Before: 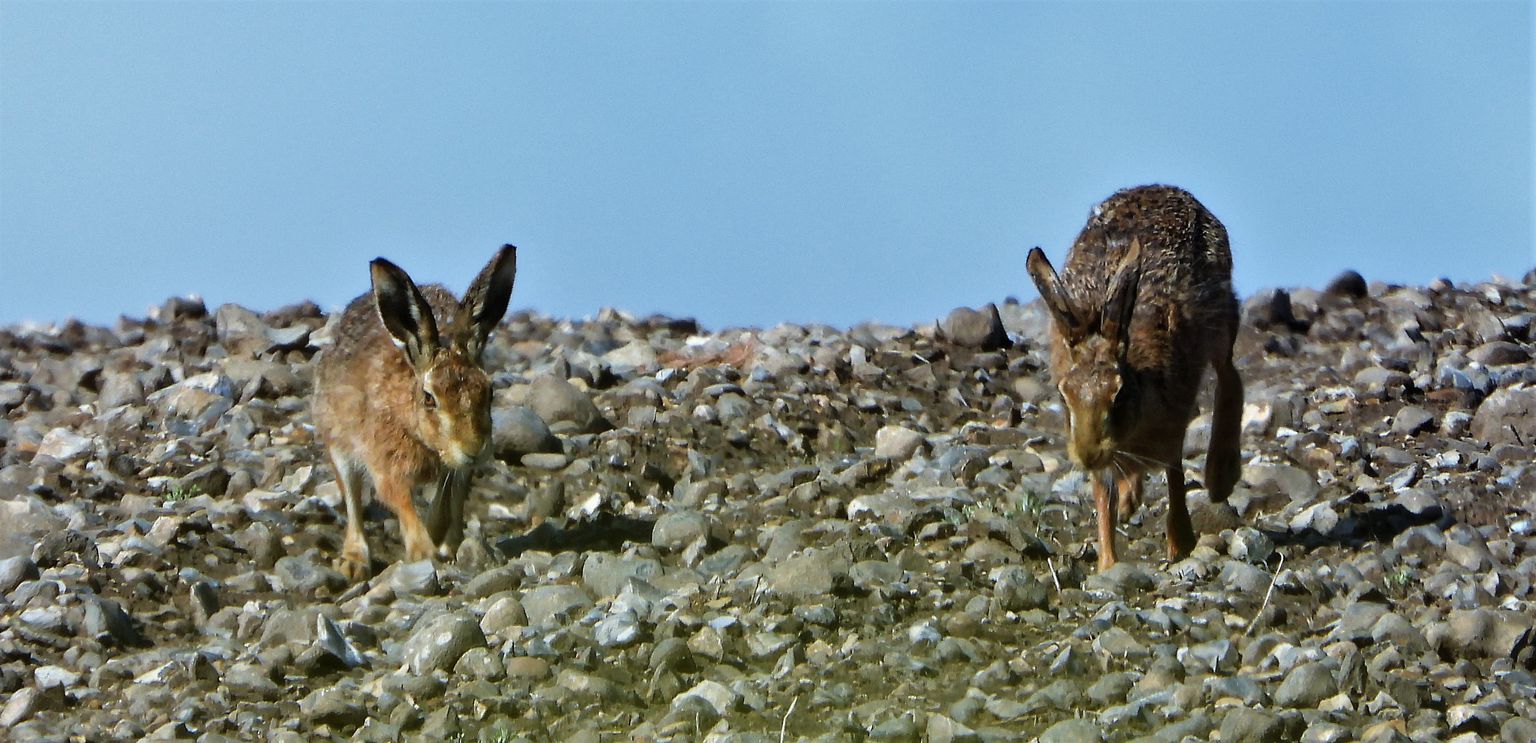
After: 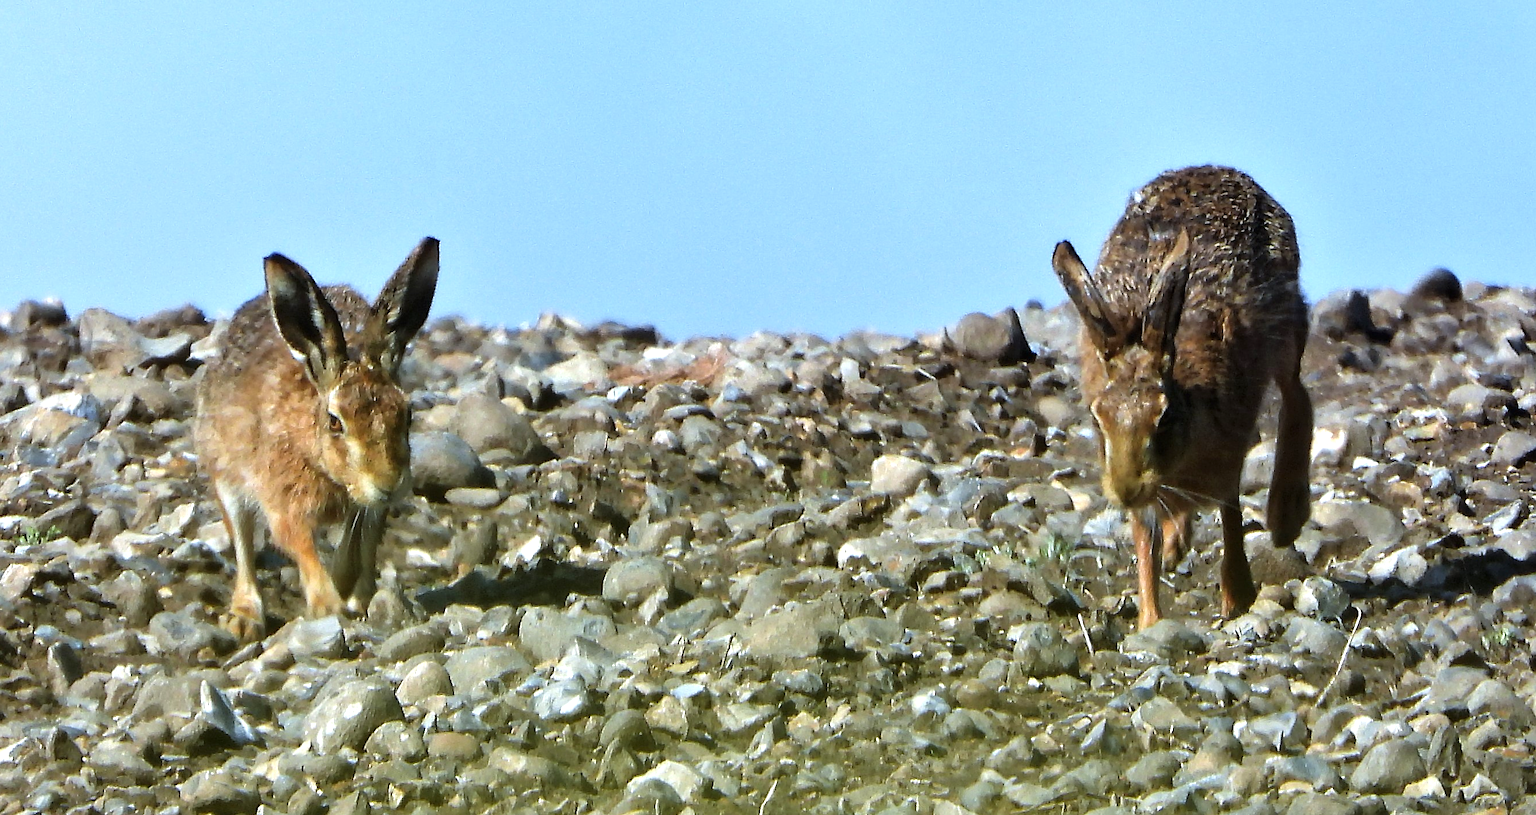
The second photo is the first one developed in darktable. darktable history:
crop: left 9.829%, top 6.337%, right 6.926%, bottom 2.219%
exposure: exposure 0.611 EV, compensate highlight preservation false
